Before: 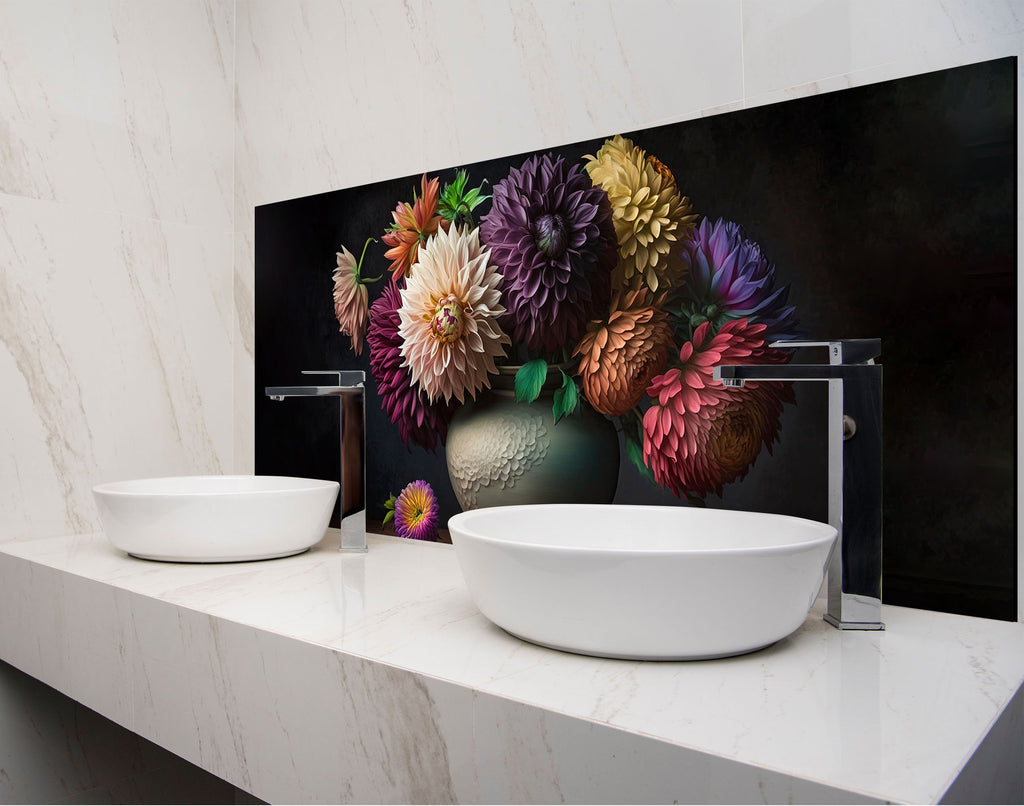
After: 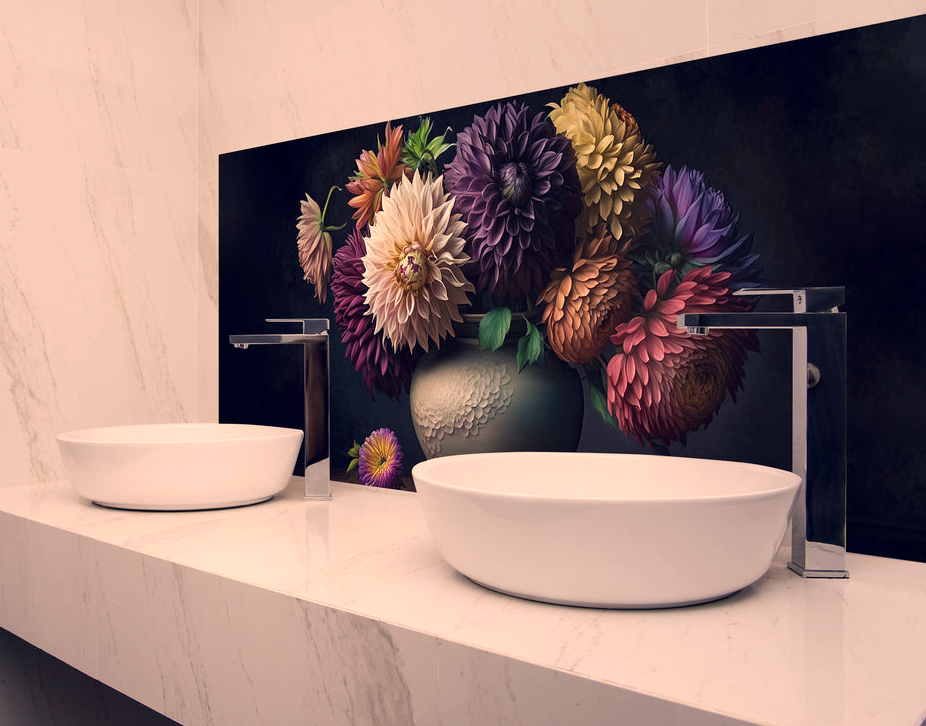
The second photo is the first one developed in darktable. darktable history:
crop: left 3.55%, top 6.522%, right 5.958%, bottom 3.282%
color balance rgb: shadows lift › chroma 2.015%, shadows lift › hue 215.02°, perceptual saturation grading › global saturation 0.844%, global vibrance 20%
color correction: highlights a* 19.84, highlights b* 27.05, shadows a* 3.28, shadows b* -16.57, saturation 0.718
